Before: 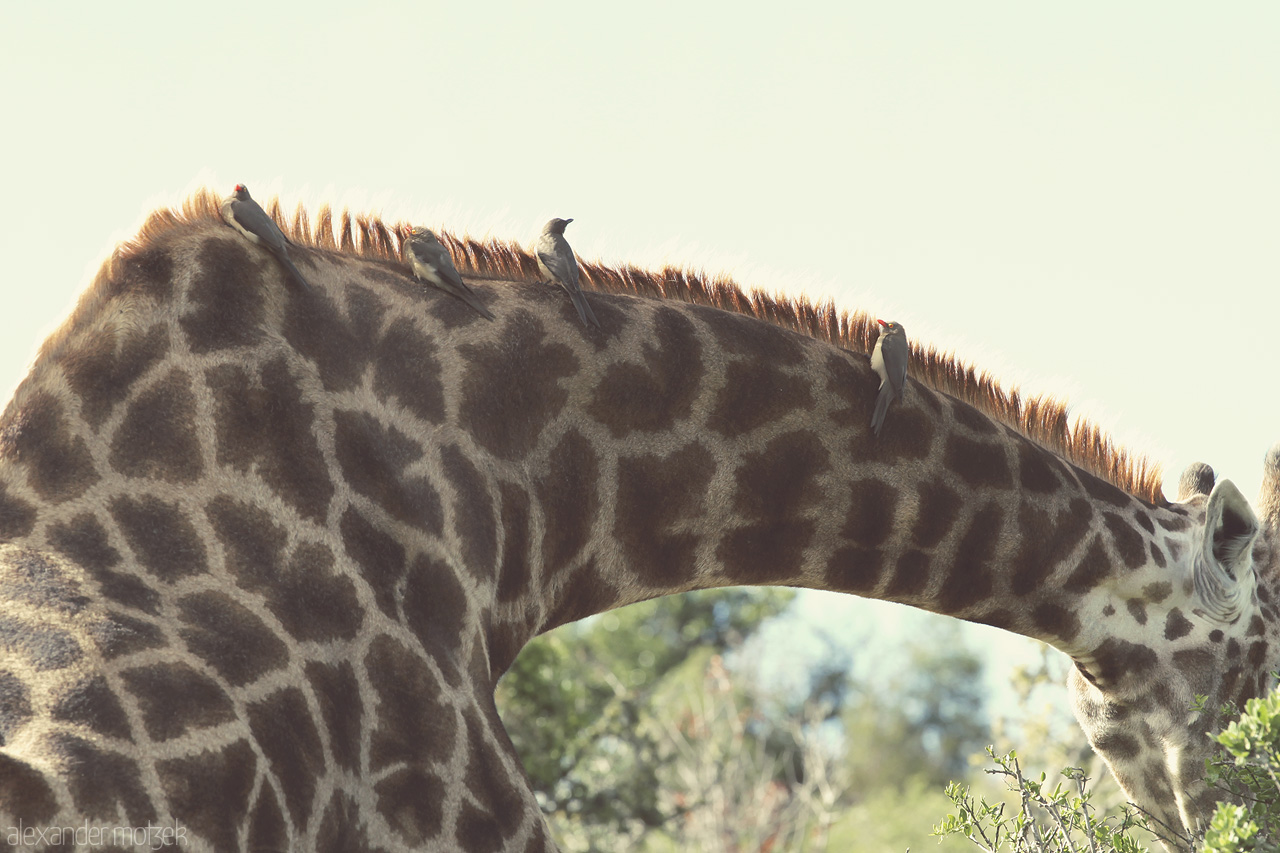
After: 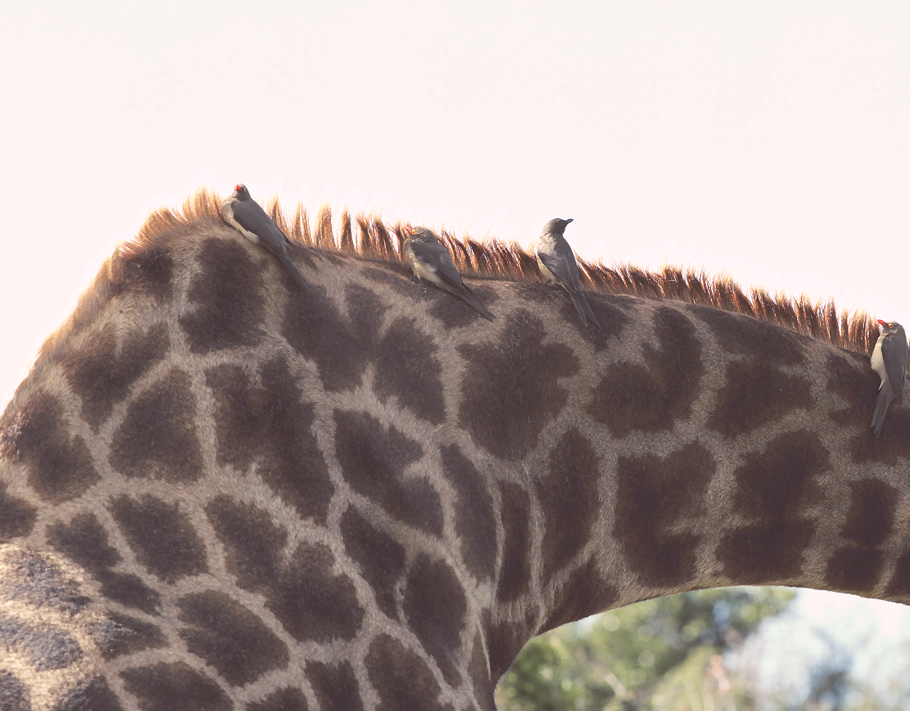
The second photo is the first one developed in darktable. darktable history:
crop: right 28.885%, bottom 16.626%
white balance: red 1.05, blue 1.072
